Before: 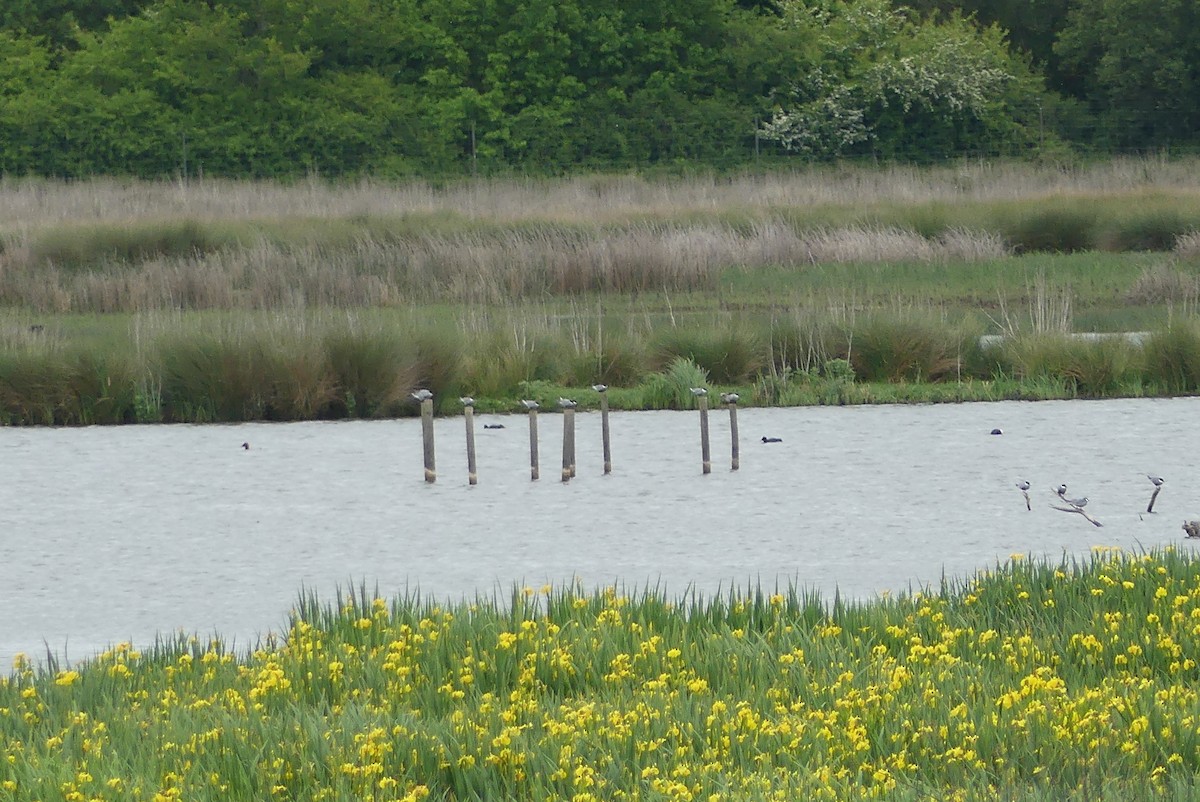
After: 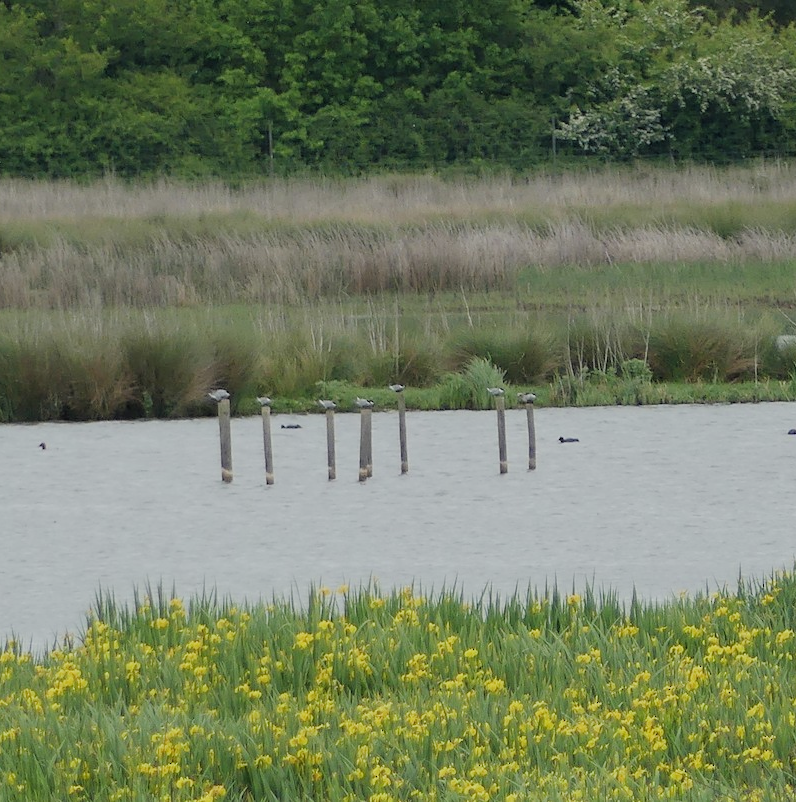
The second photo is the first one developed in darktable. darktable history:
filmic rgb: black relative exposure -7.65 EV, white relative exposure 4.56 EV, hardness 3.61, contrast 0.984
exposure: exposure -0.003 EV, compensate exposure bias true, compensate highlight preservation false
crop: left 16.947%, right 16.657%
